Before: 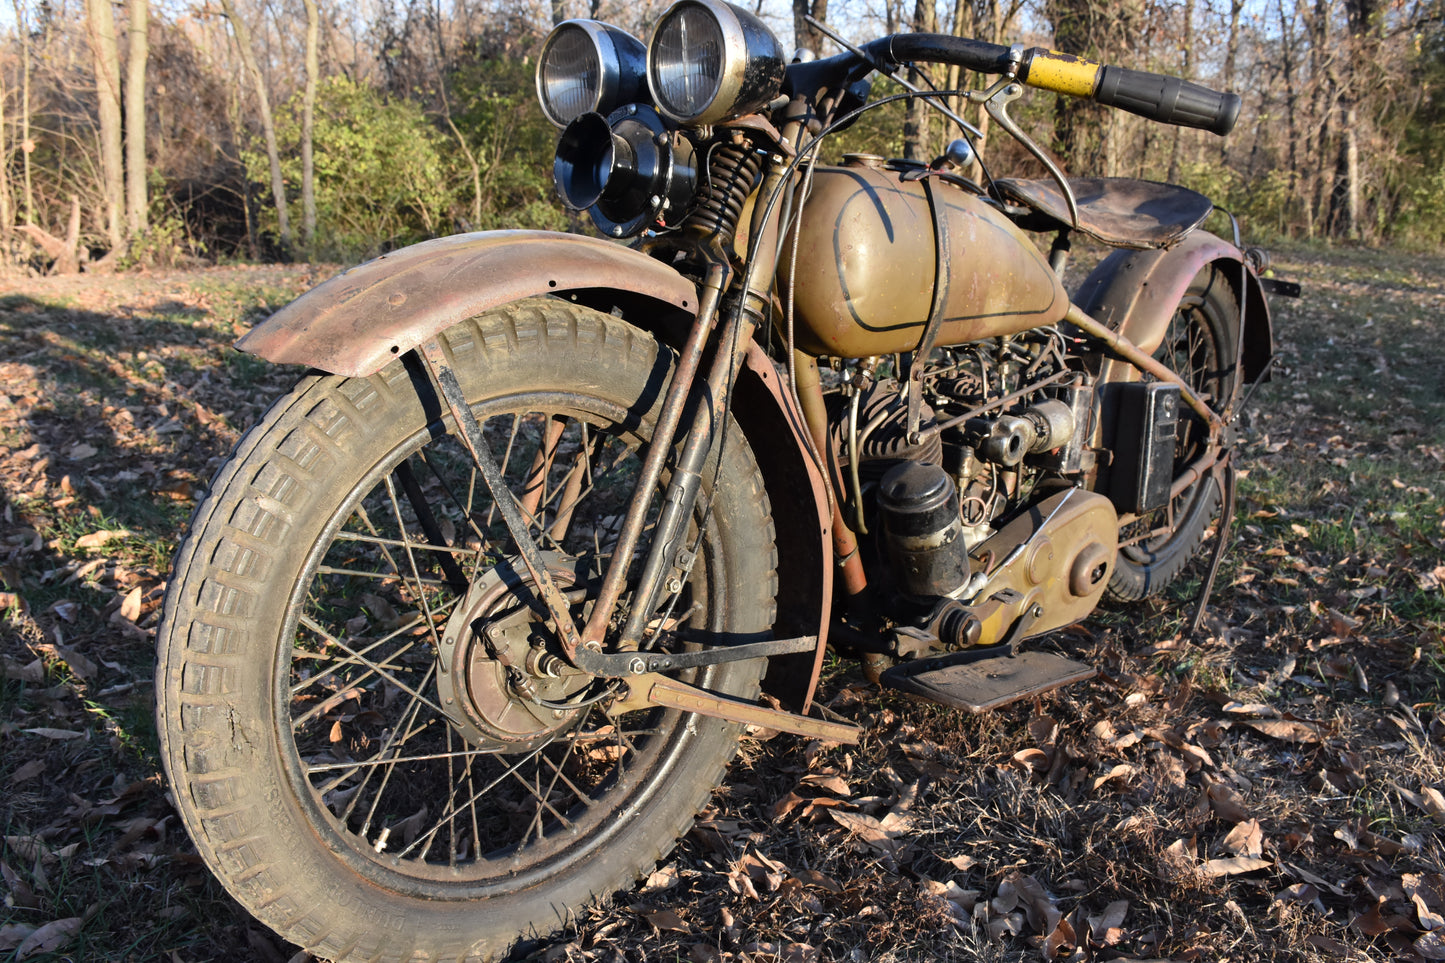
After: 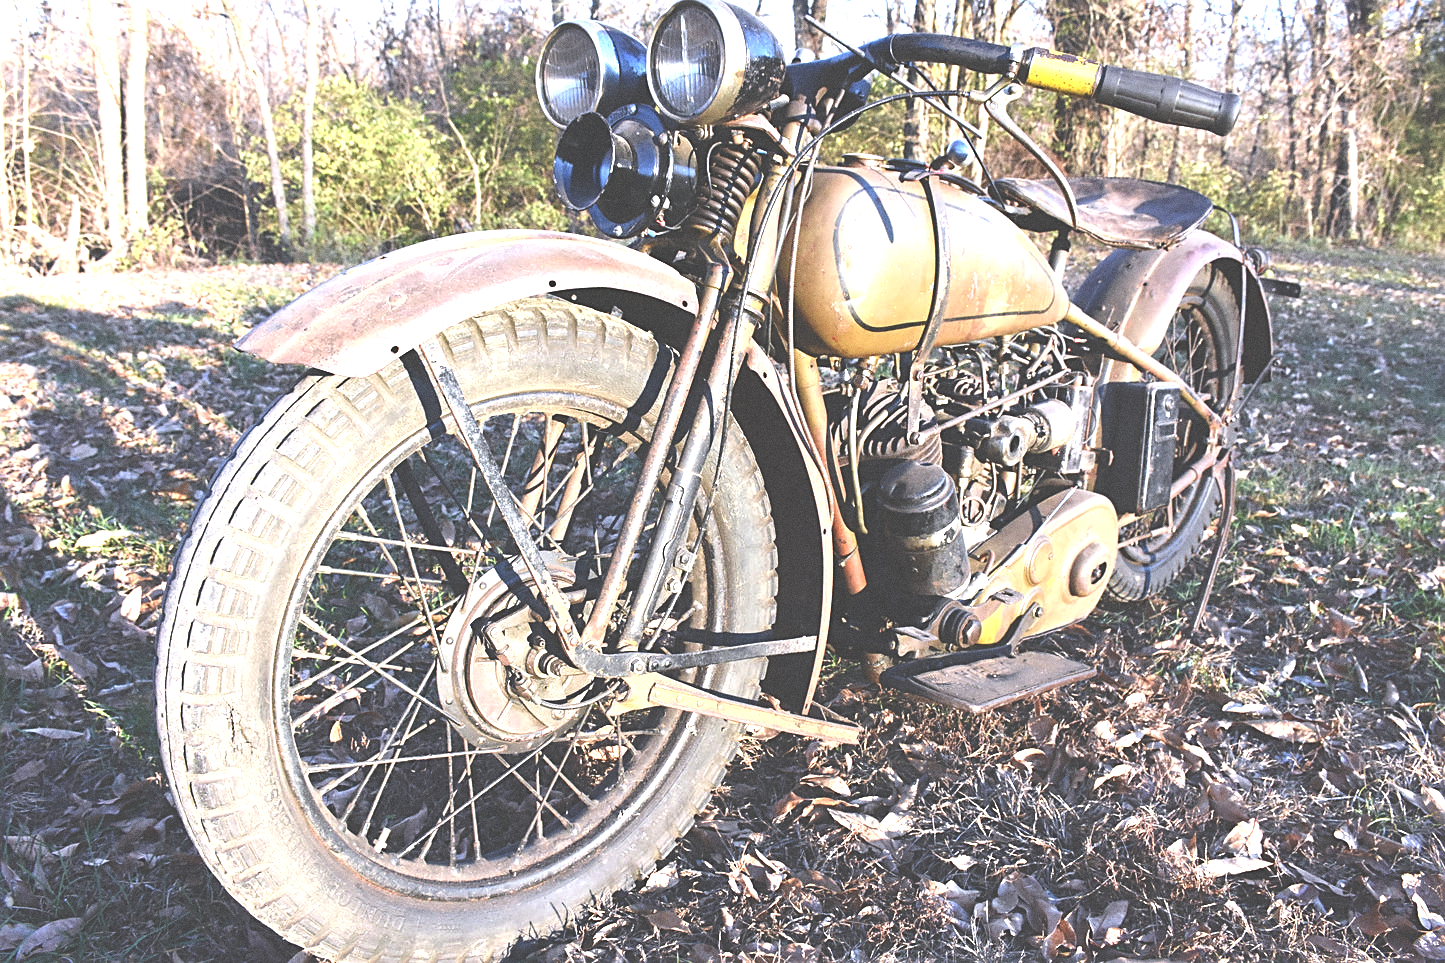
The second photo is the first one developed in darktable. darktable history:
grain: coarseness 0.47 ISO
sharpen: on, module defaults
exposure: black level correction -0.023, exposure 1.397 EV, compensate highlight preservation false
white balance: red 0.967, blue 1.119, emerald 0.756
